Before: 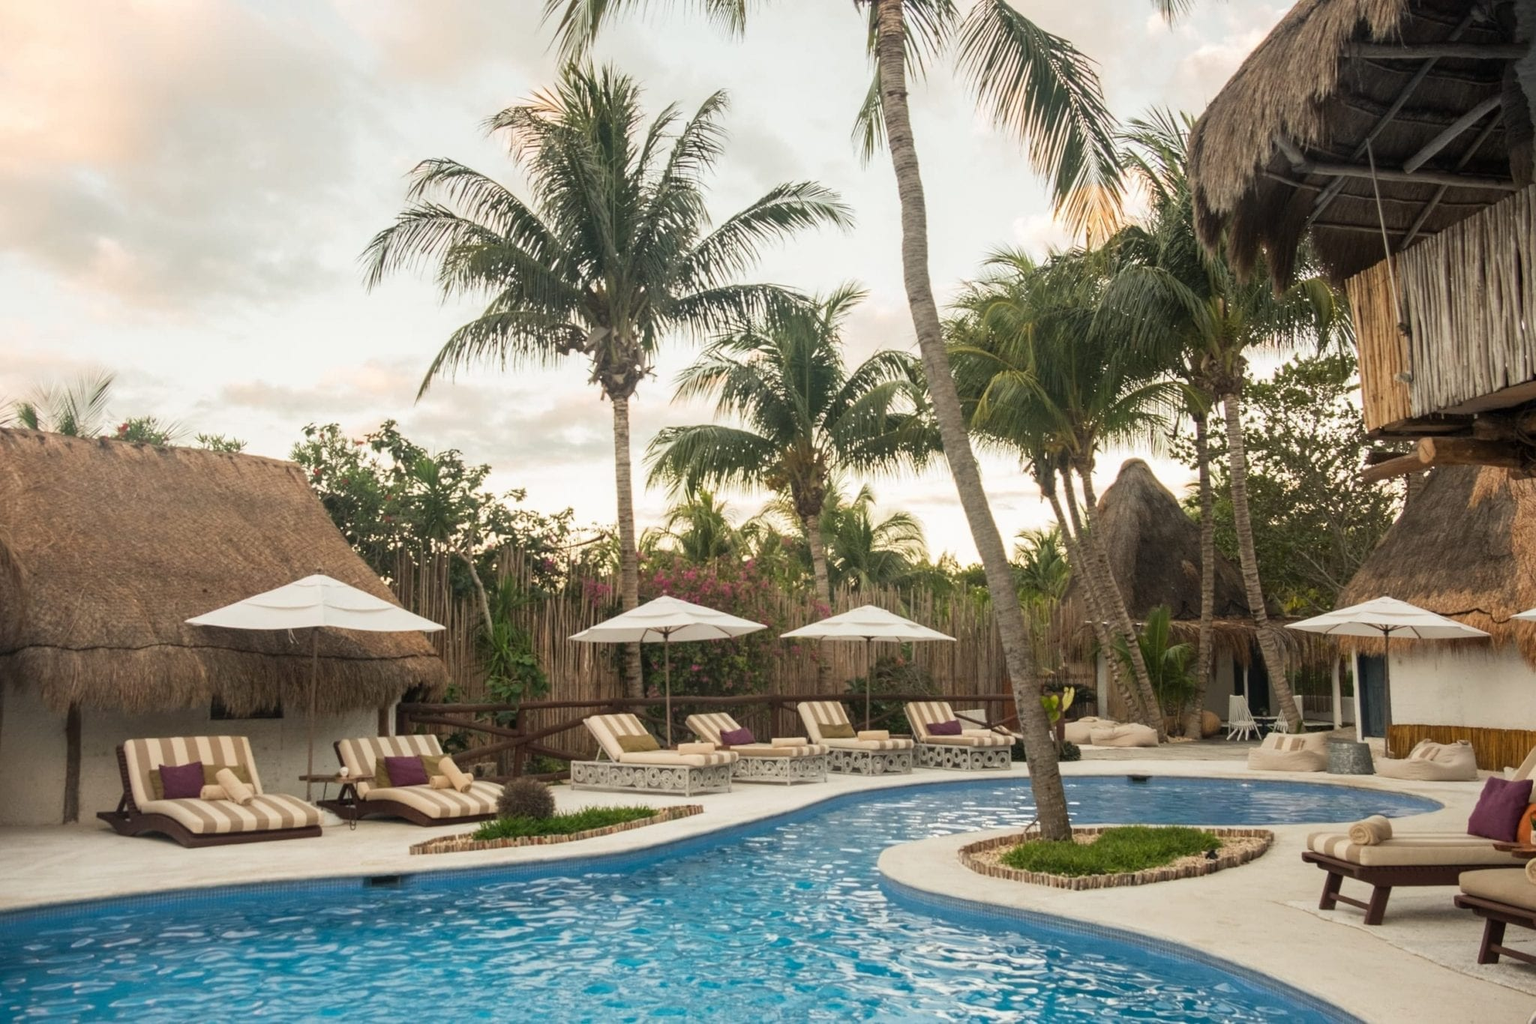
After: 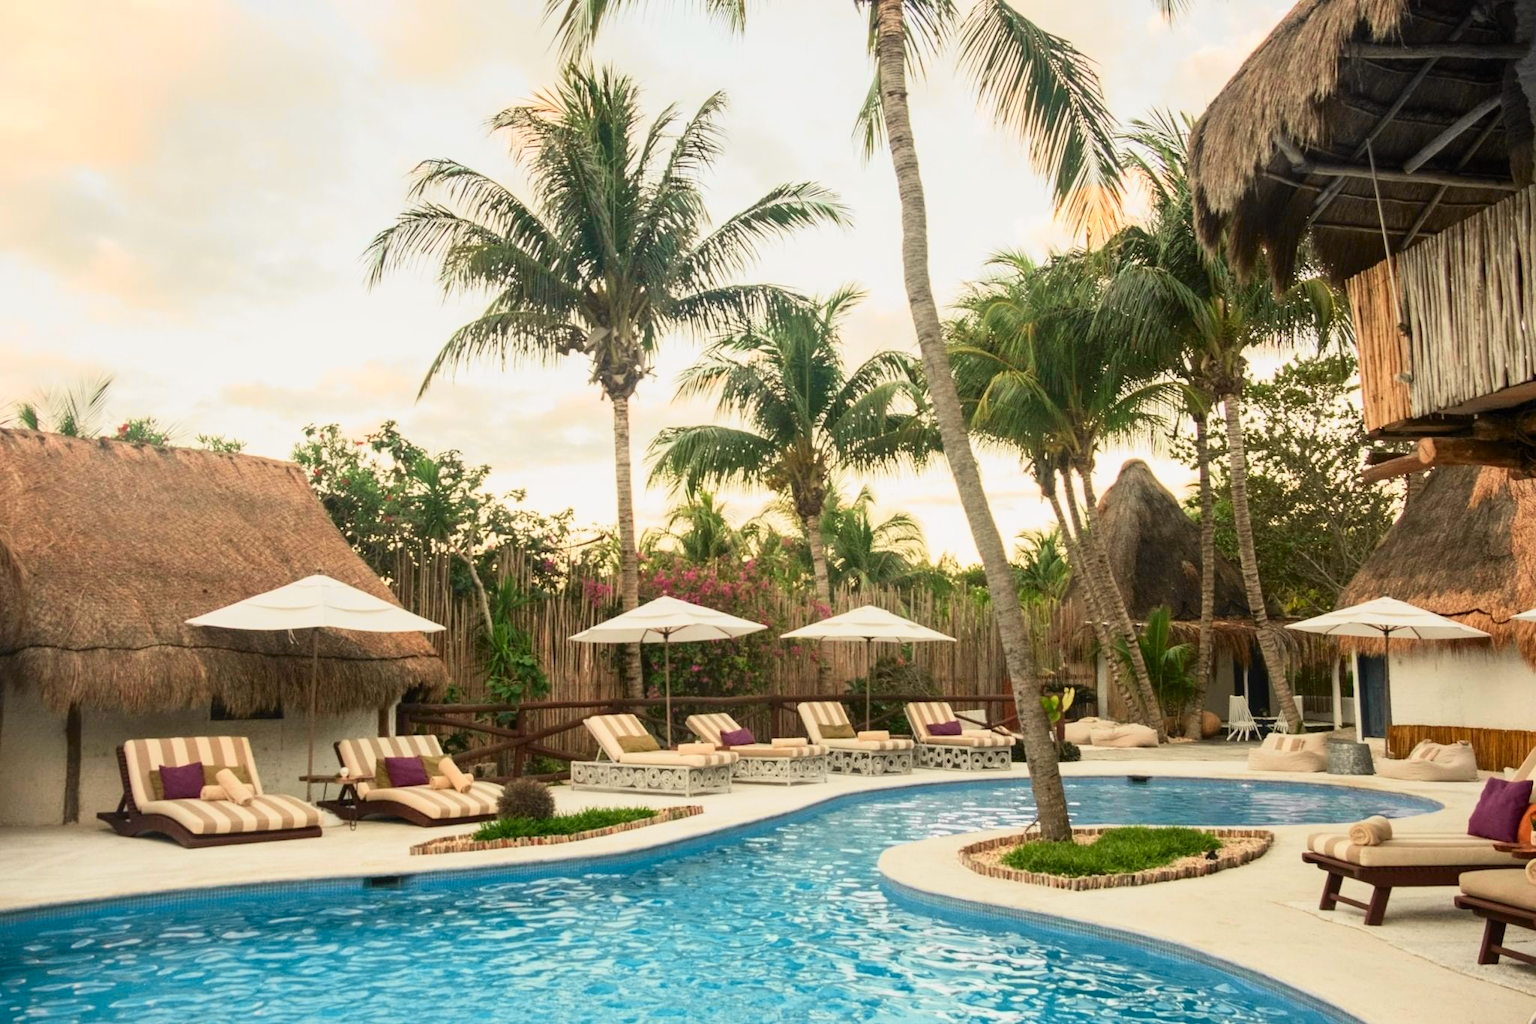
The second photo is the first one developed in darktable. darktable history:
tone curve: curves: ch0 [(0, 0) (0.131, 0.116) (0.316, 0.345) (0.501, 0.584) (0.629, 0.732) (0.812, 0.888) (1, 0.974)]; ch1 [(0, 0) (0.366, 0.367) (0.475, 0.453) (0.494, 0.497) (0.504, 0.503) (0.553, 0.584) (1, 1)]; ch2 [(0, 0) (0.333, 0.346) (0.375, 0.375) (0.424, 0.43) (0.476, 0.492) (0.502, 0.501) (0.533, 0.556) (0.566, 0.599) (0.614, 0.653) (1, 1)], color space Lab, independent channels, preserve colors none
